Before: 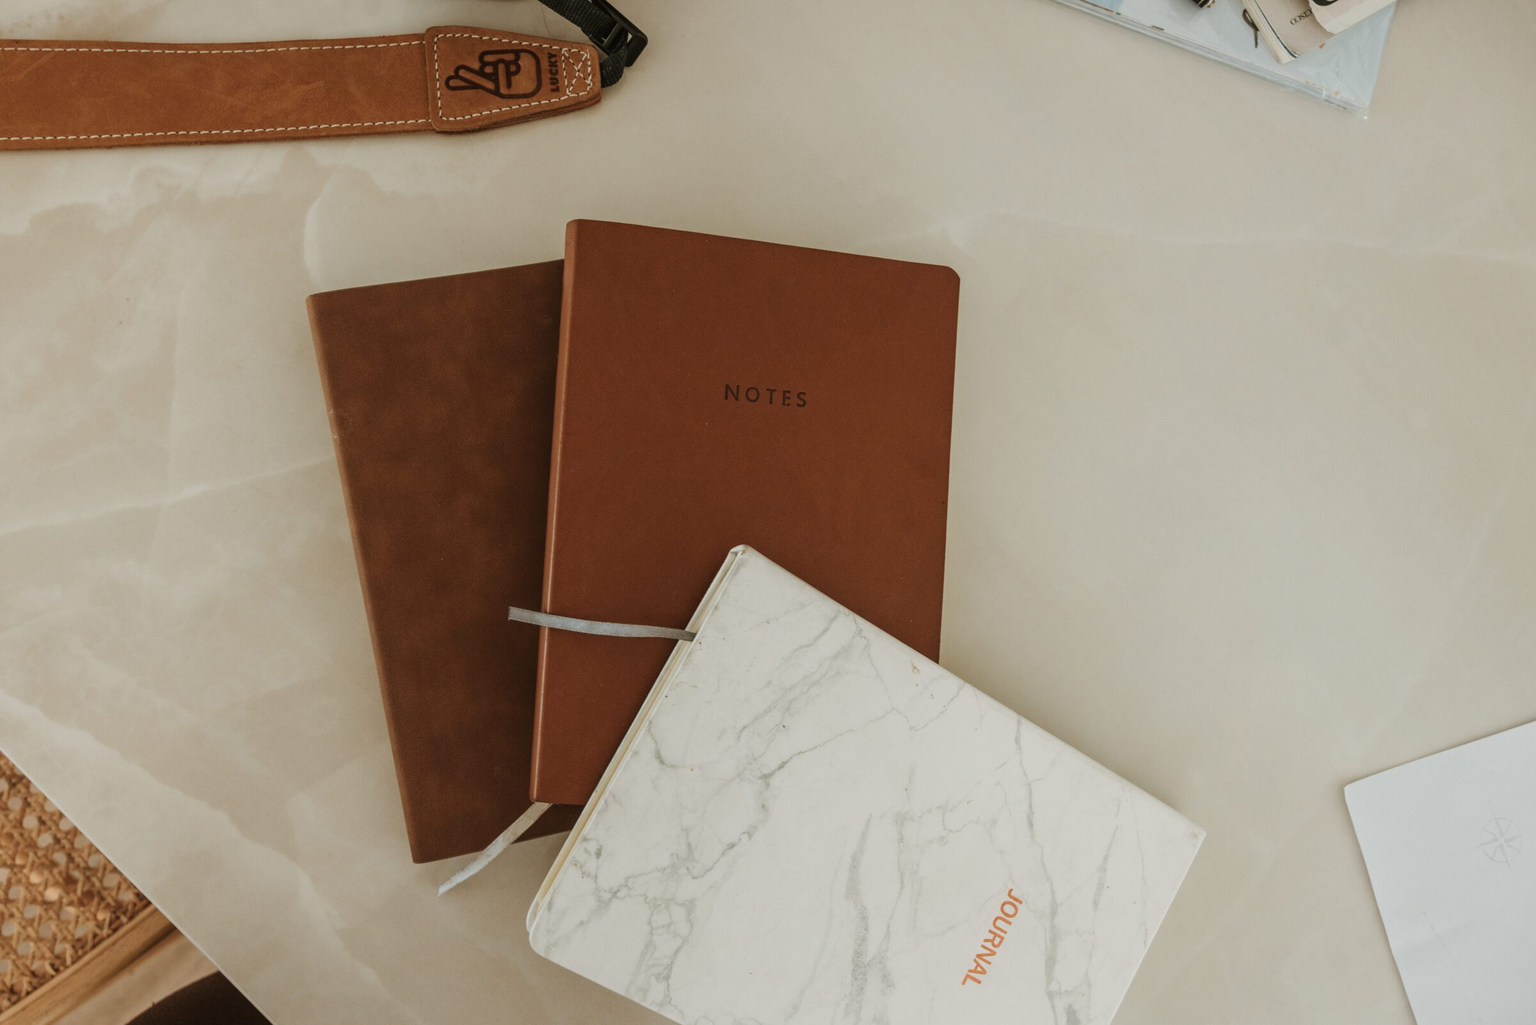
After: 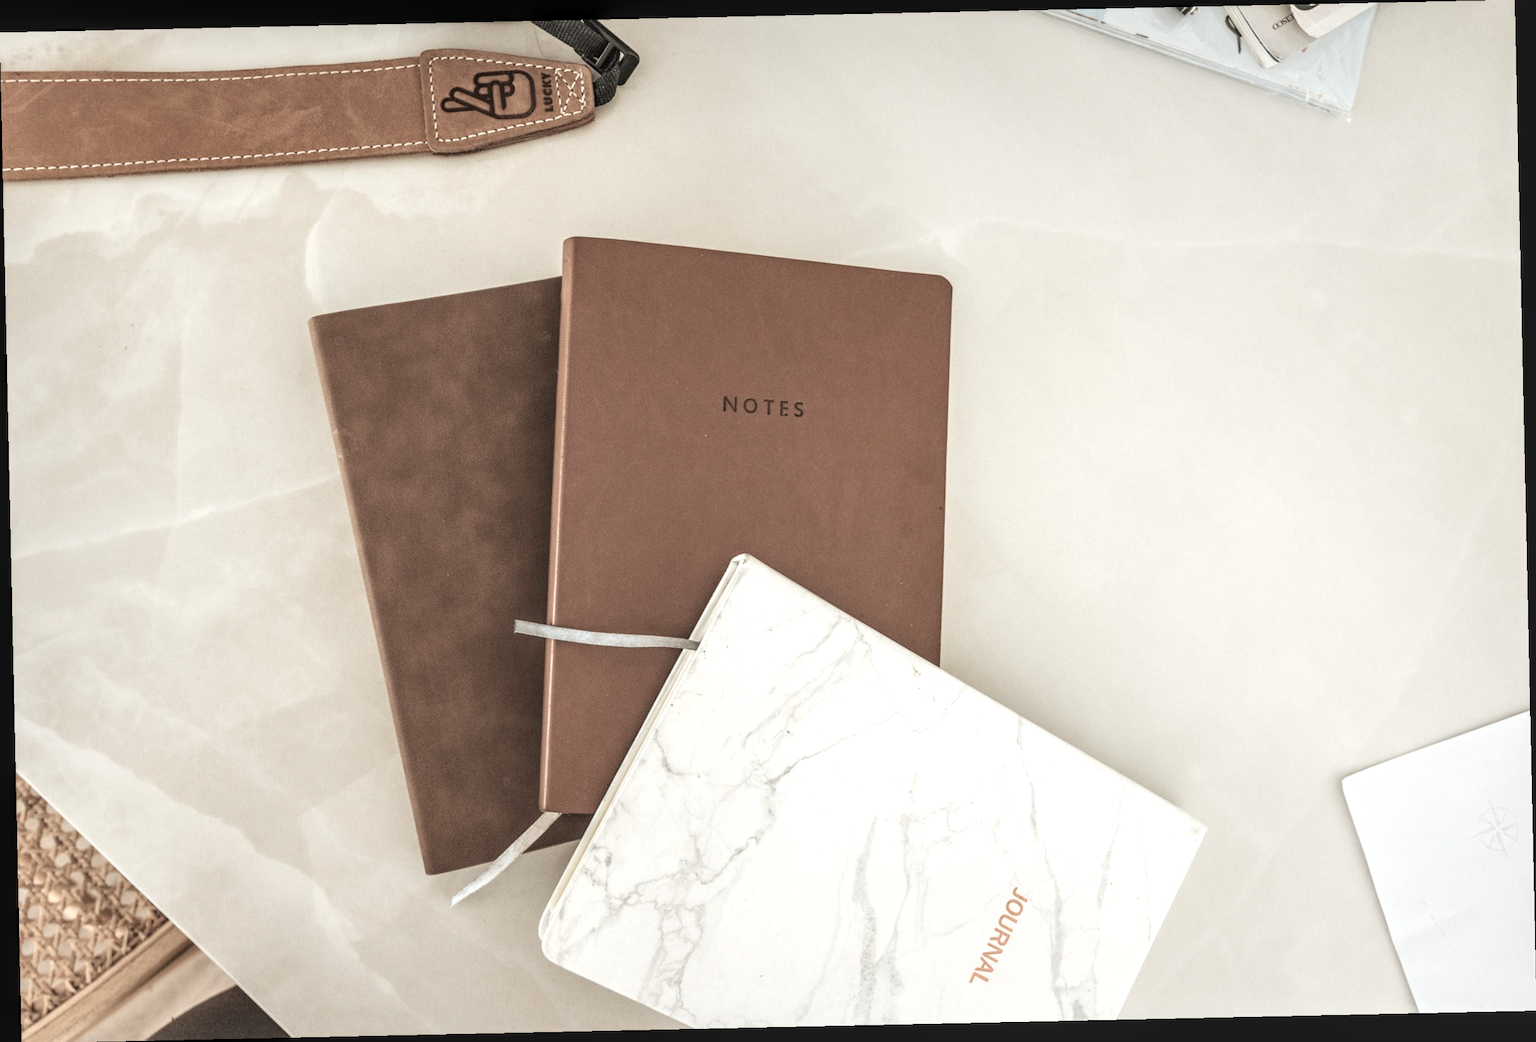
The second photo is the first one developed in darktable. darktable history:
local contrast: detail 140%
exposure: black level correction 0.001, exposure 0.955 EV, compensate exposure bias true, compensate highlight preservation false
tone equalizer: on, module defaults
rotate and perspective: rotation -1.24°, automatic cropping off
contrast brightness saturation: brightness 0.18, saturation -0.5
